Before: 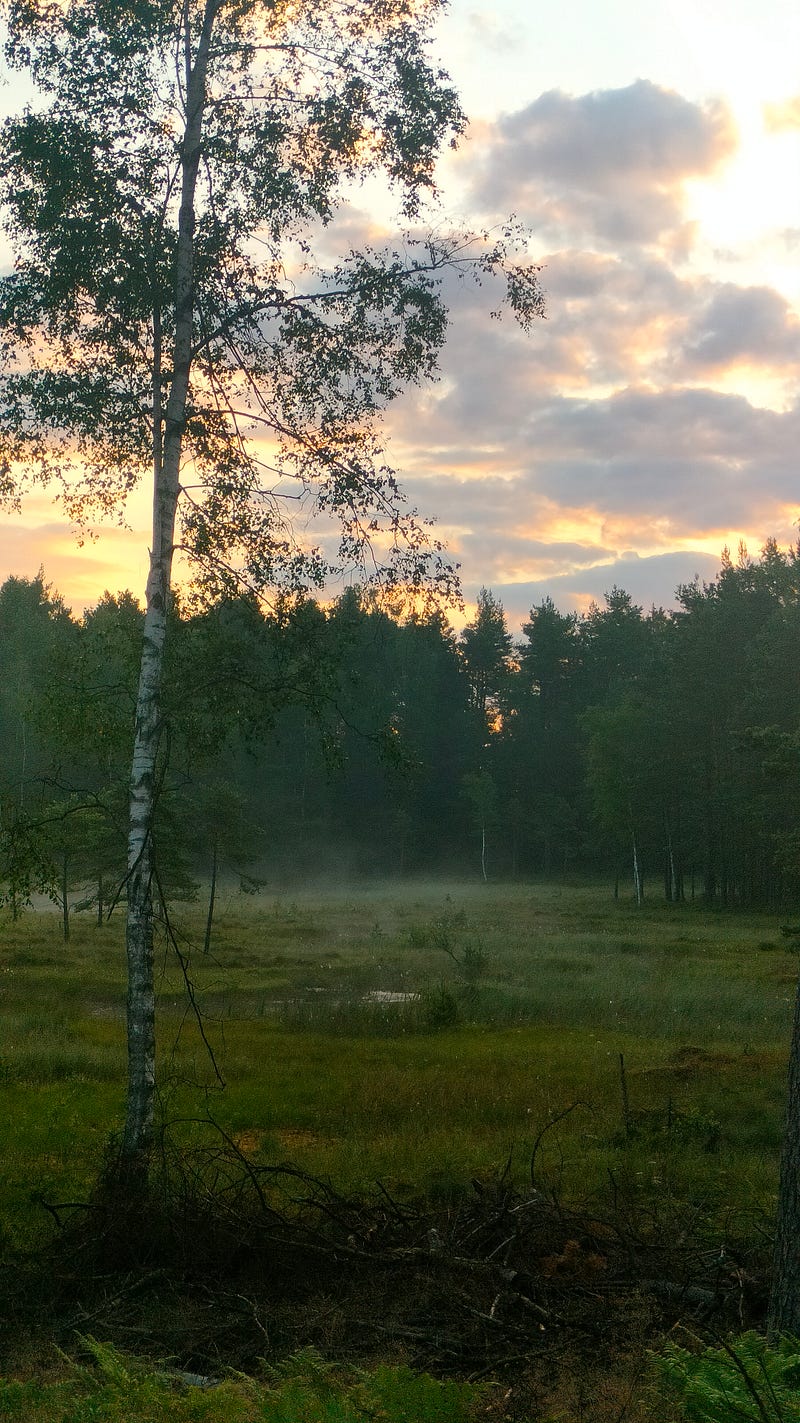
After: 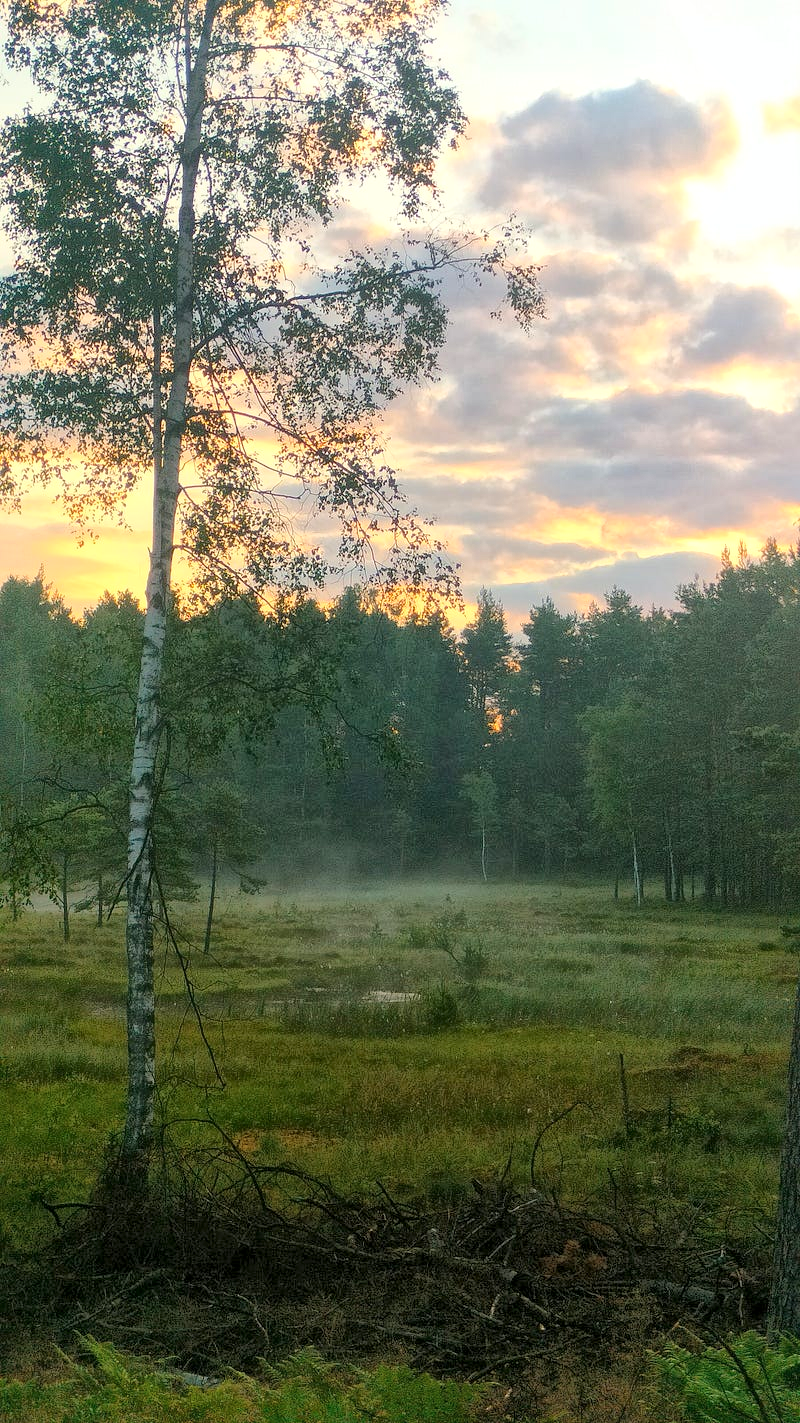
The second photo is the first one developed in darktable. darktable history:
exposure: black level correction 0, exposure 0.877 EV, compensate exposure bias true, compensate highlight preservation false
global tonemap: drago (1, 100), detail 1
